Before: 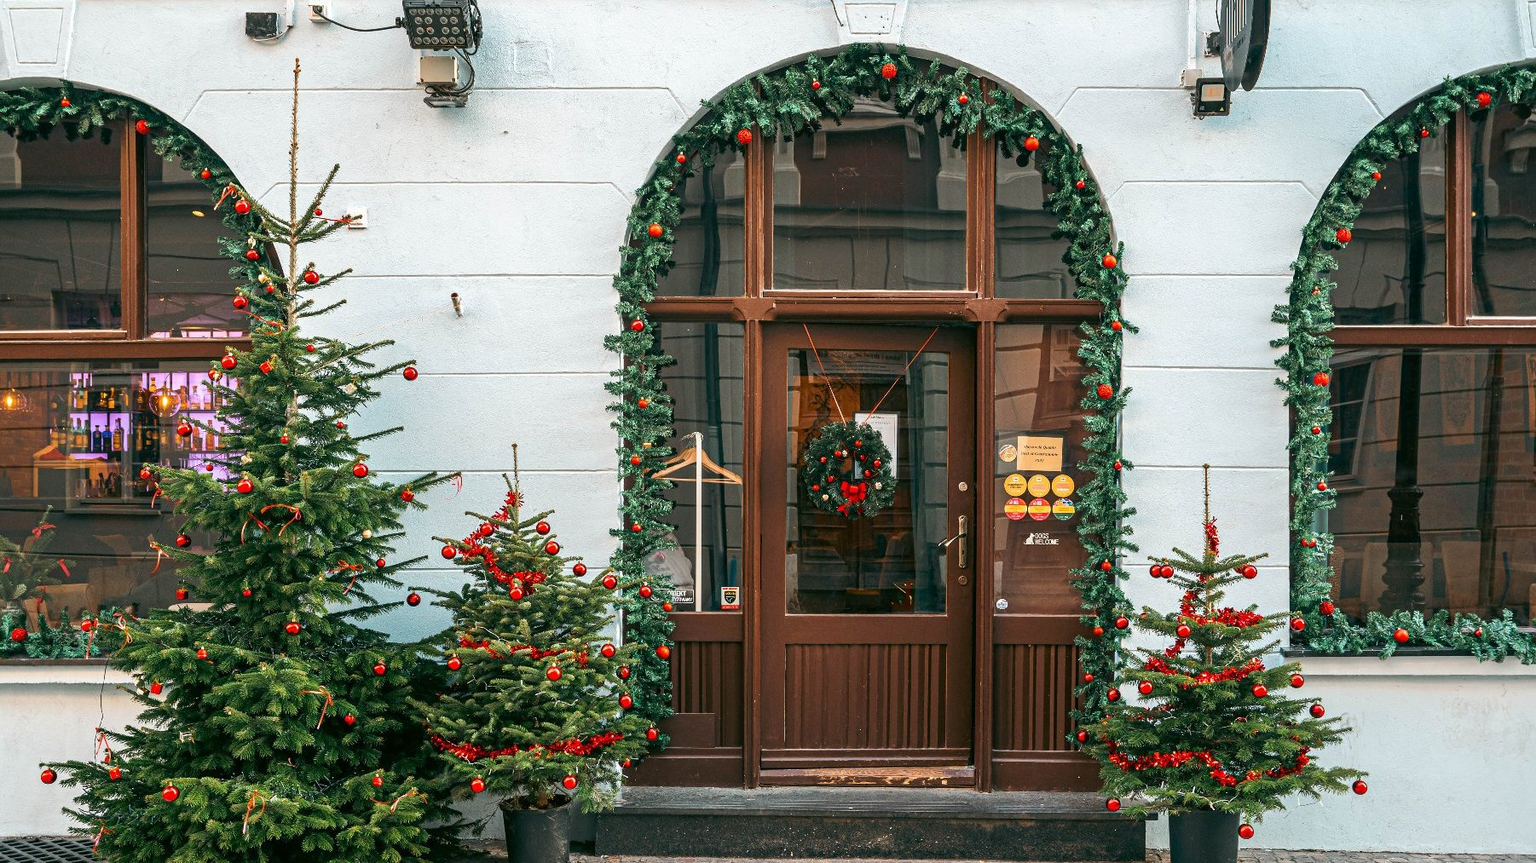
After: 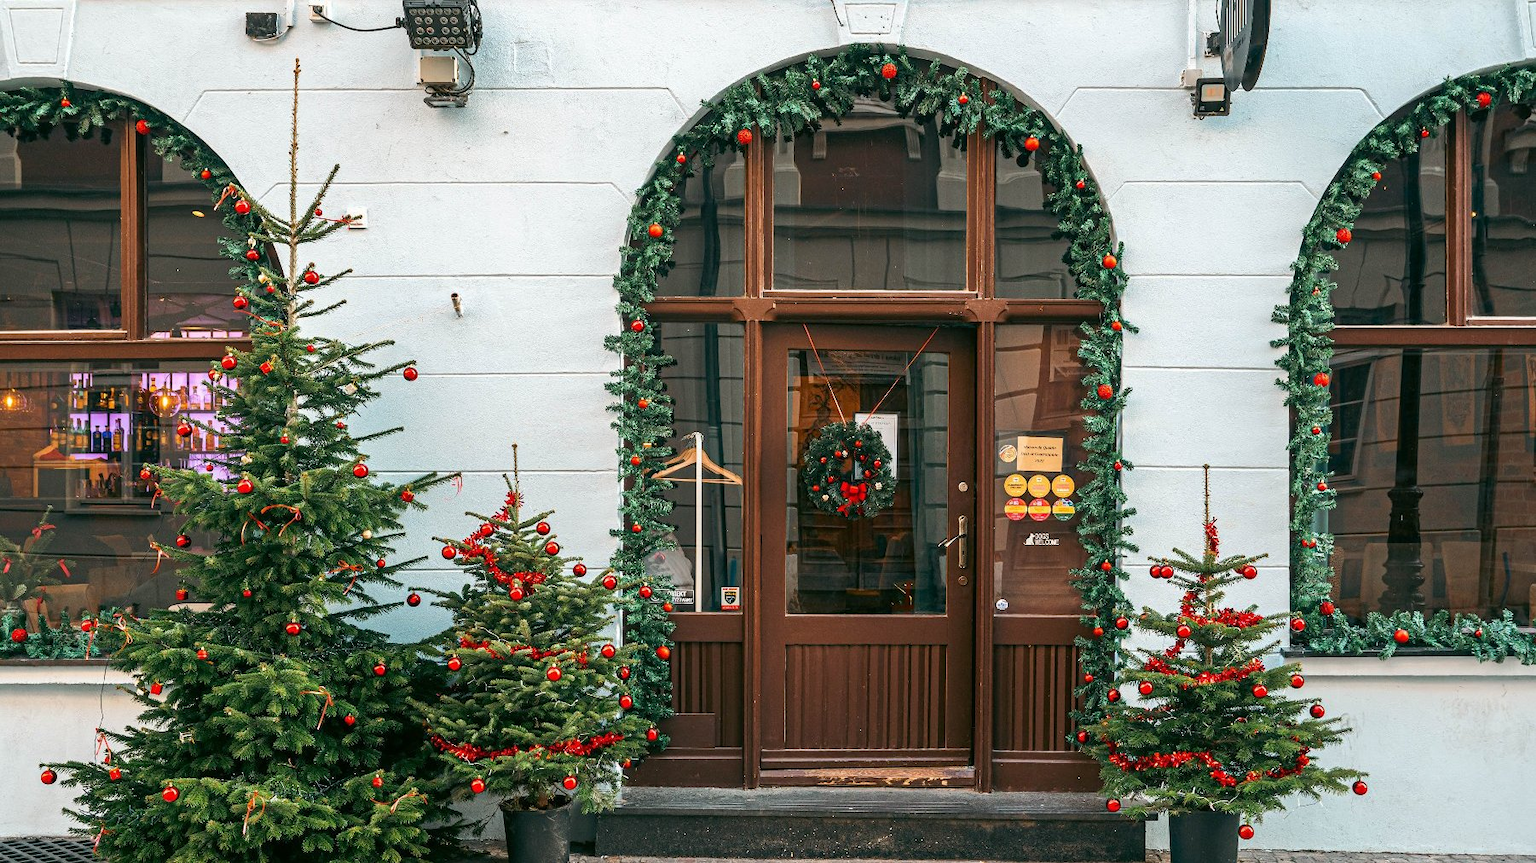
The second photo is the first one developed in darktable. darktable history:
exposure: exposure -0.003 EV, compensate highlight preservation false
